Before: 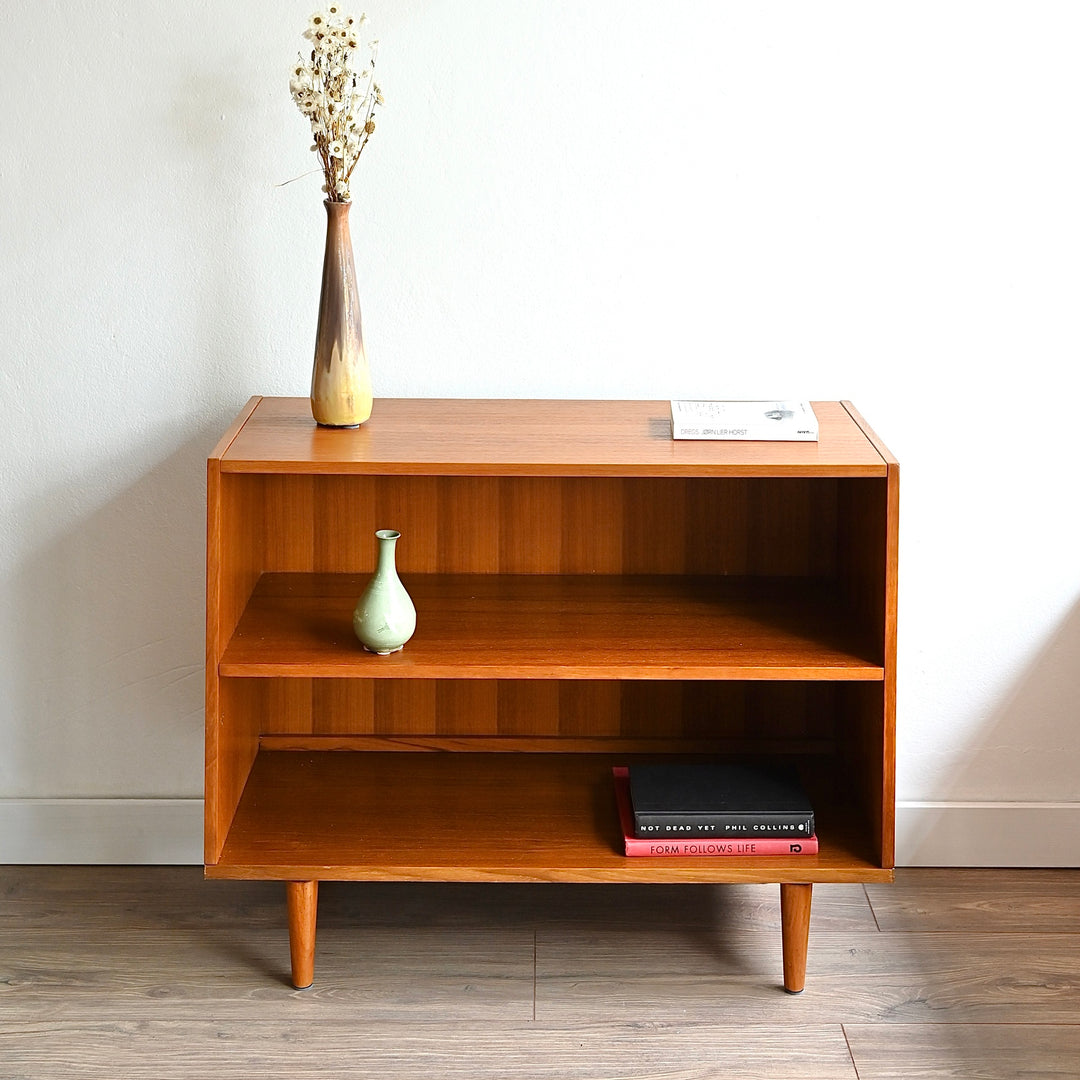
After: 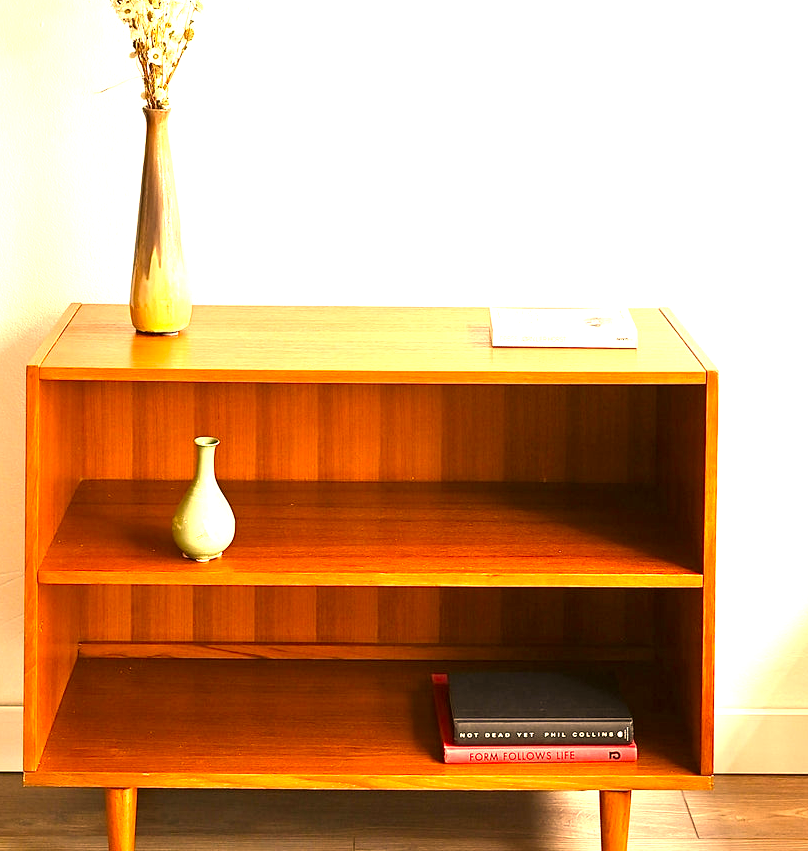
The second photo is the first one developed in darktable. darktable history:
exposure: exposure 1.25 EV, compensate exposure bias true, compensate highlight preservation false
crop: left 16.768%, top 8.653%, right 8.362%, bottom 12.485%
color correction: highlights a* 17.94, highlights b* 35.39, shadows a* 1.48, shadows b* 6.42, saturation 1.01
